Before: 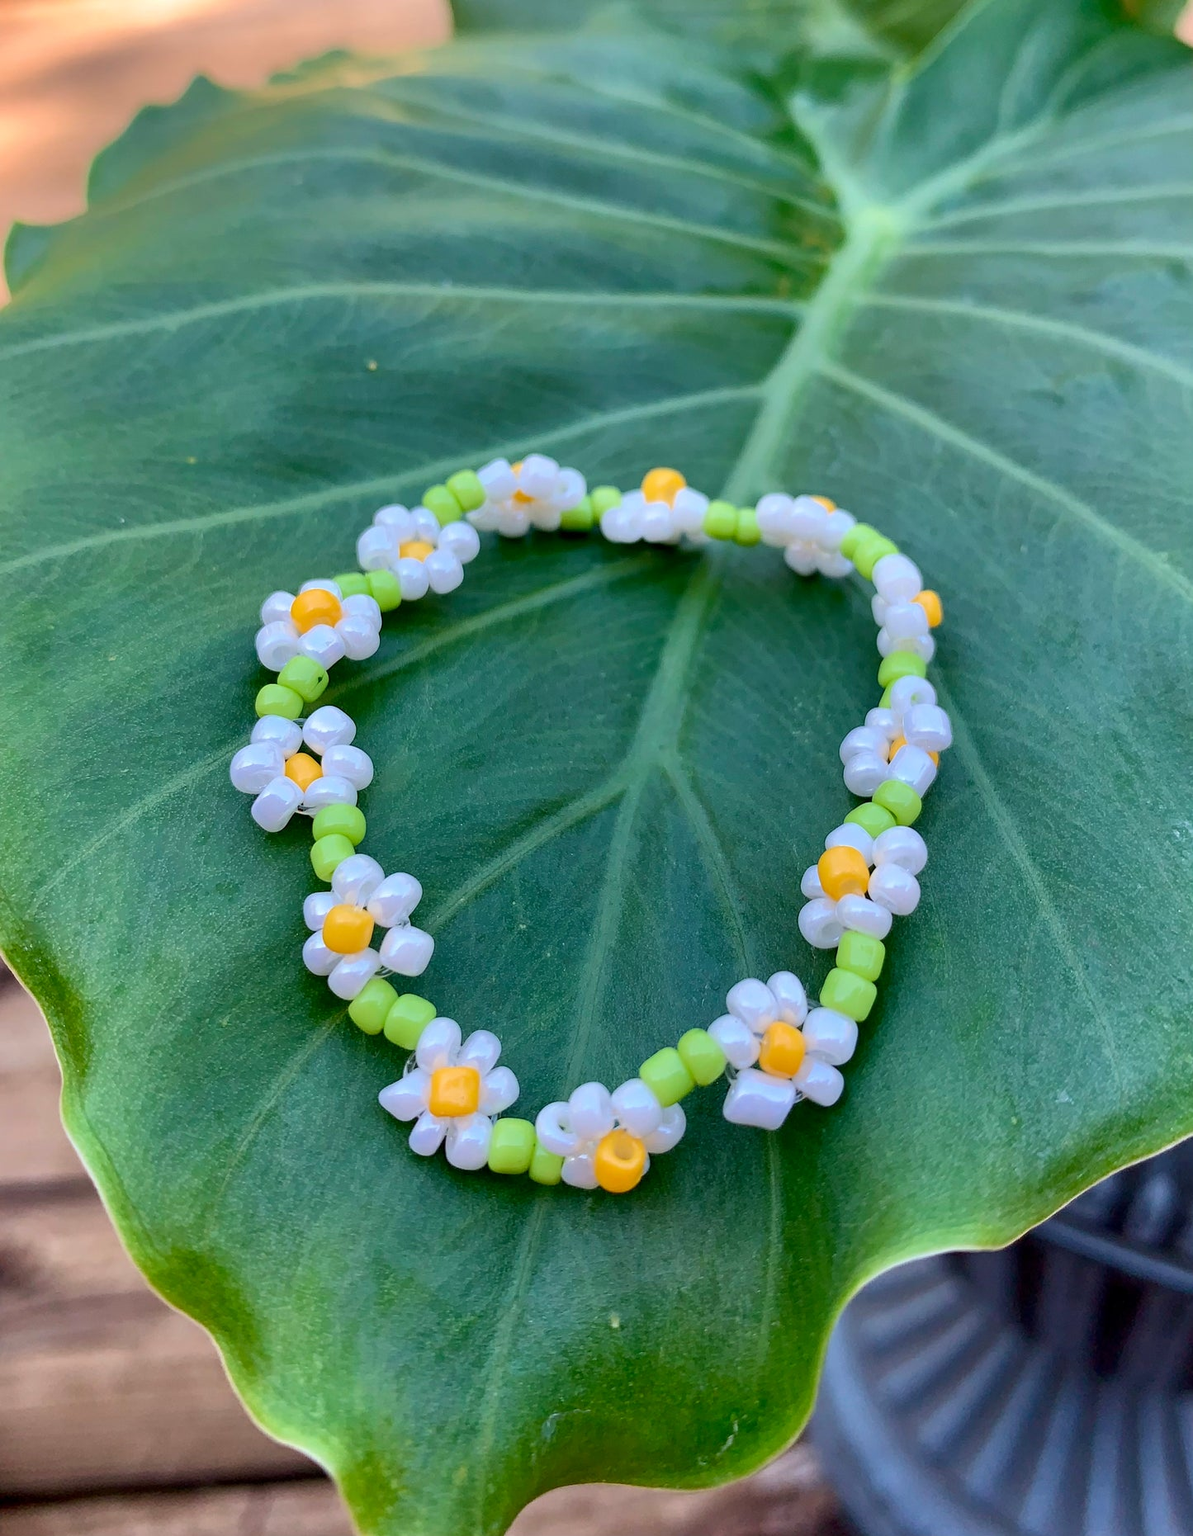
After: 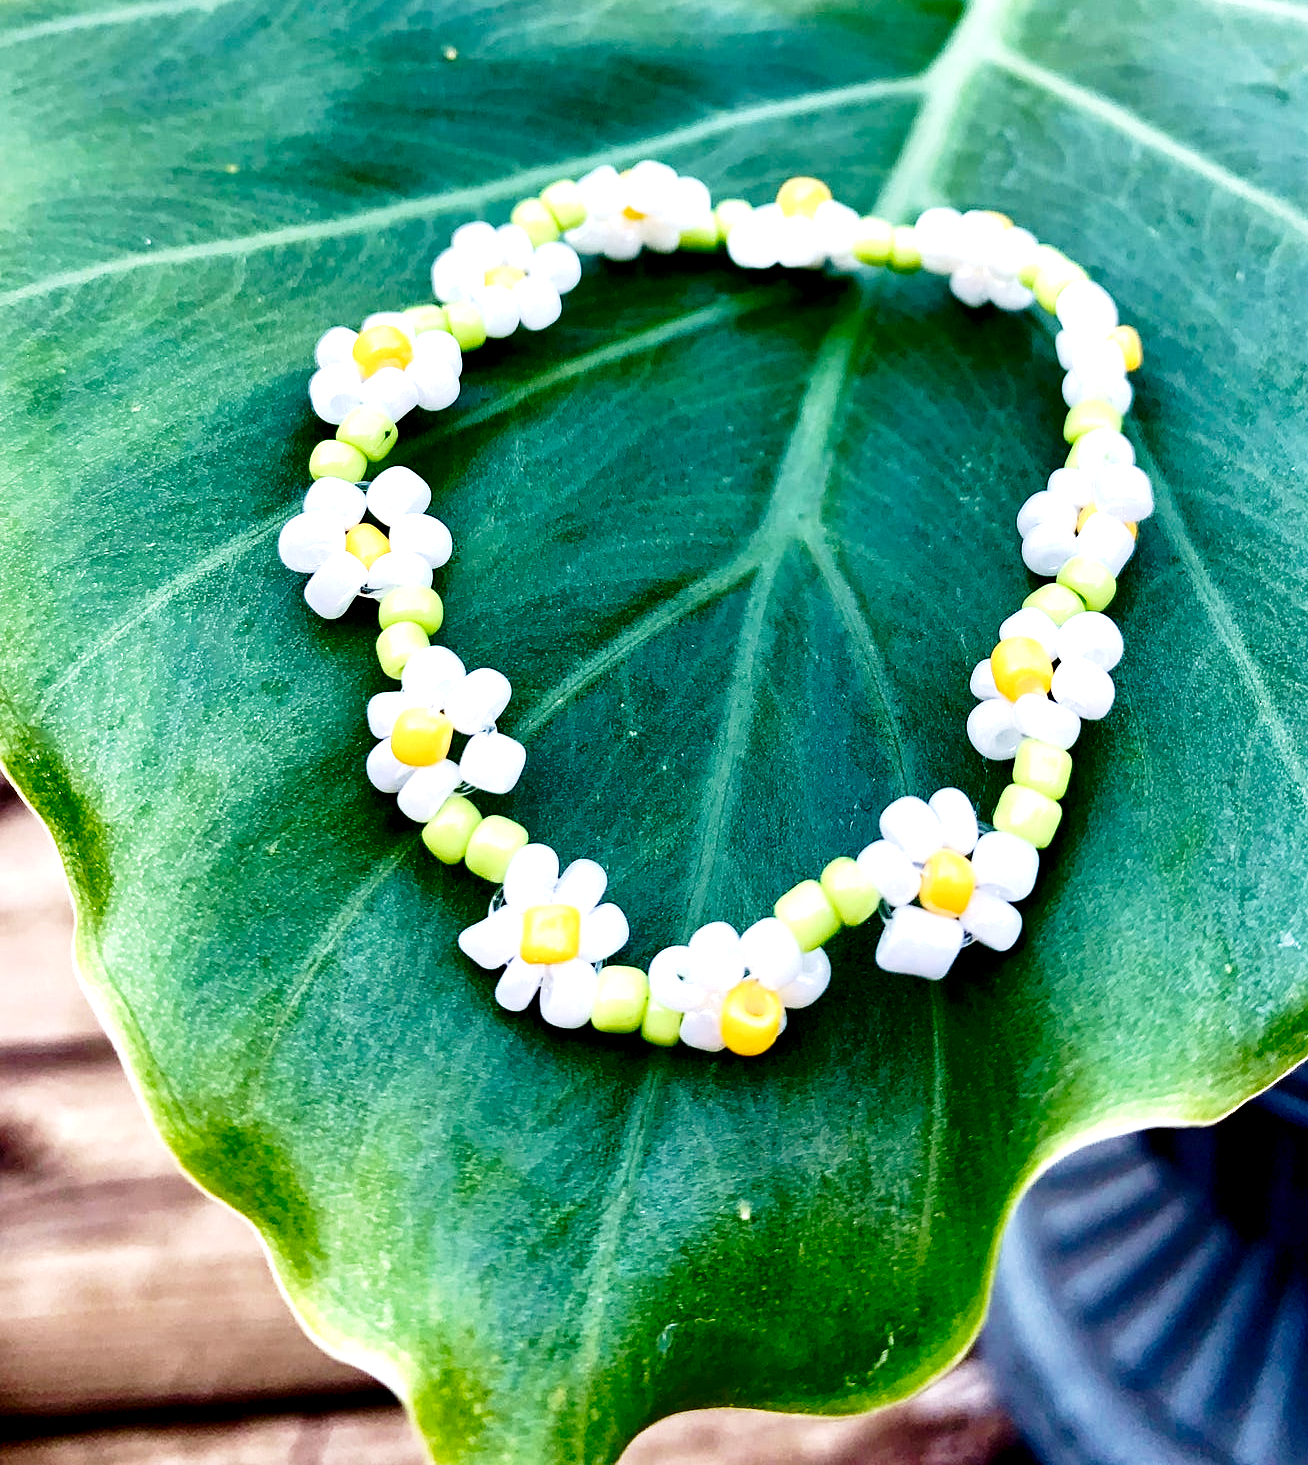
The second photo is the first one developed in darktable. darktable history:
crop: top 20.916%, right 9.437%, bottom 0.316%
rgb levels: levels [[0.034, 0.472, 0.904], [0, 0.5, 1], [0, 0.5, 1]]
contrast brightness saturation: brightness -0.52
exposure: black level correction 0, exposure 1 EV, compensate exposure bias true, compensate highlight preservation false
velvia: on, module defaults
base curve: curves: ch0 [(0, 0) (0.036, 0.025) (0.121, 0.166) (0.206, 0.329) (0.605, 0.79) (1, 1)], preserve colors none
